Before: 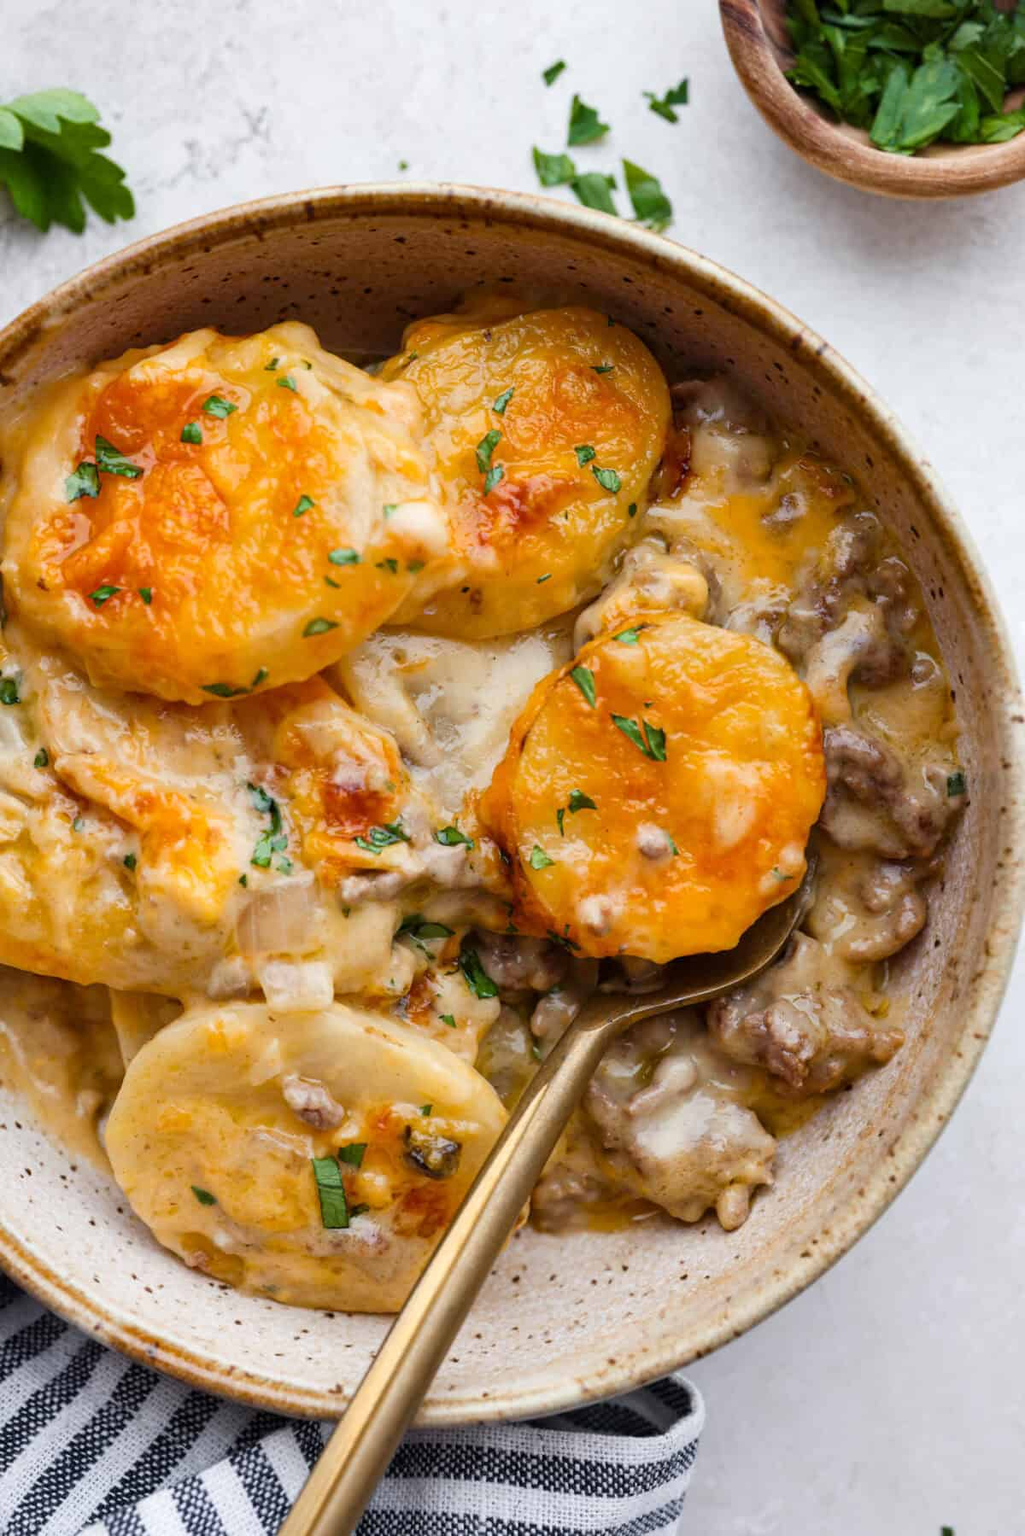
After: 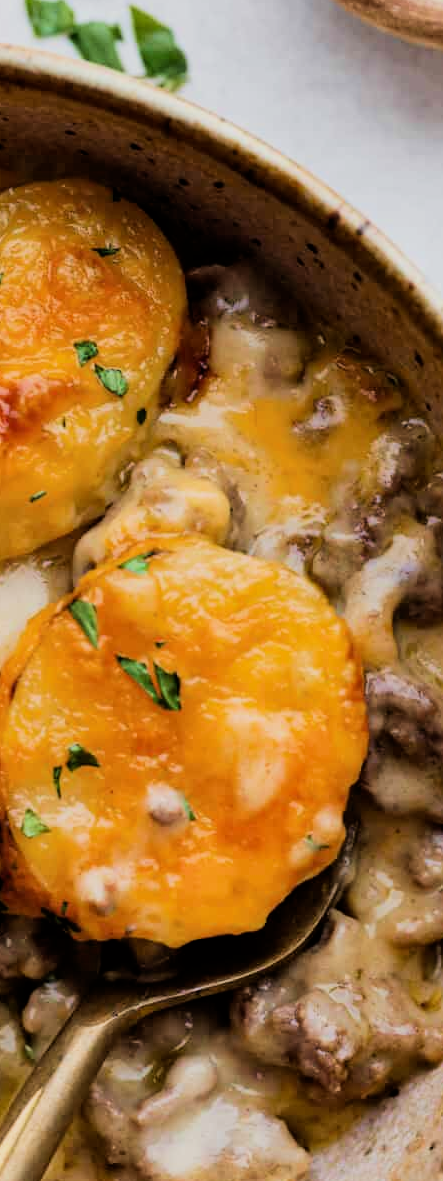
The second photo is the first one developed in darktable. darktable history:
crop and rotate: left 49.936%, top 10.094%, right 13.136%, bottom 24.256%
velvia: on, module defaults
filmic rgb: black relative exposure -5 EV, hardness 2.88, contrast 1.3, highlights saturation mix -30%
